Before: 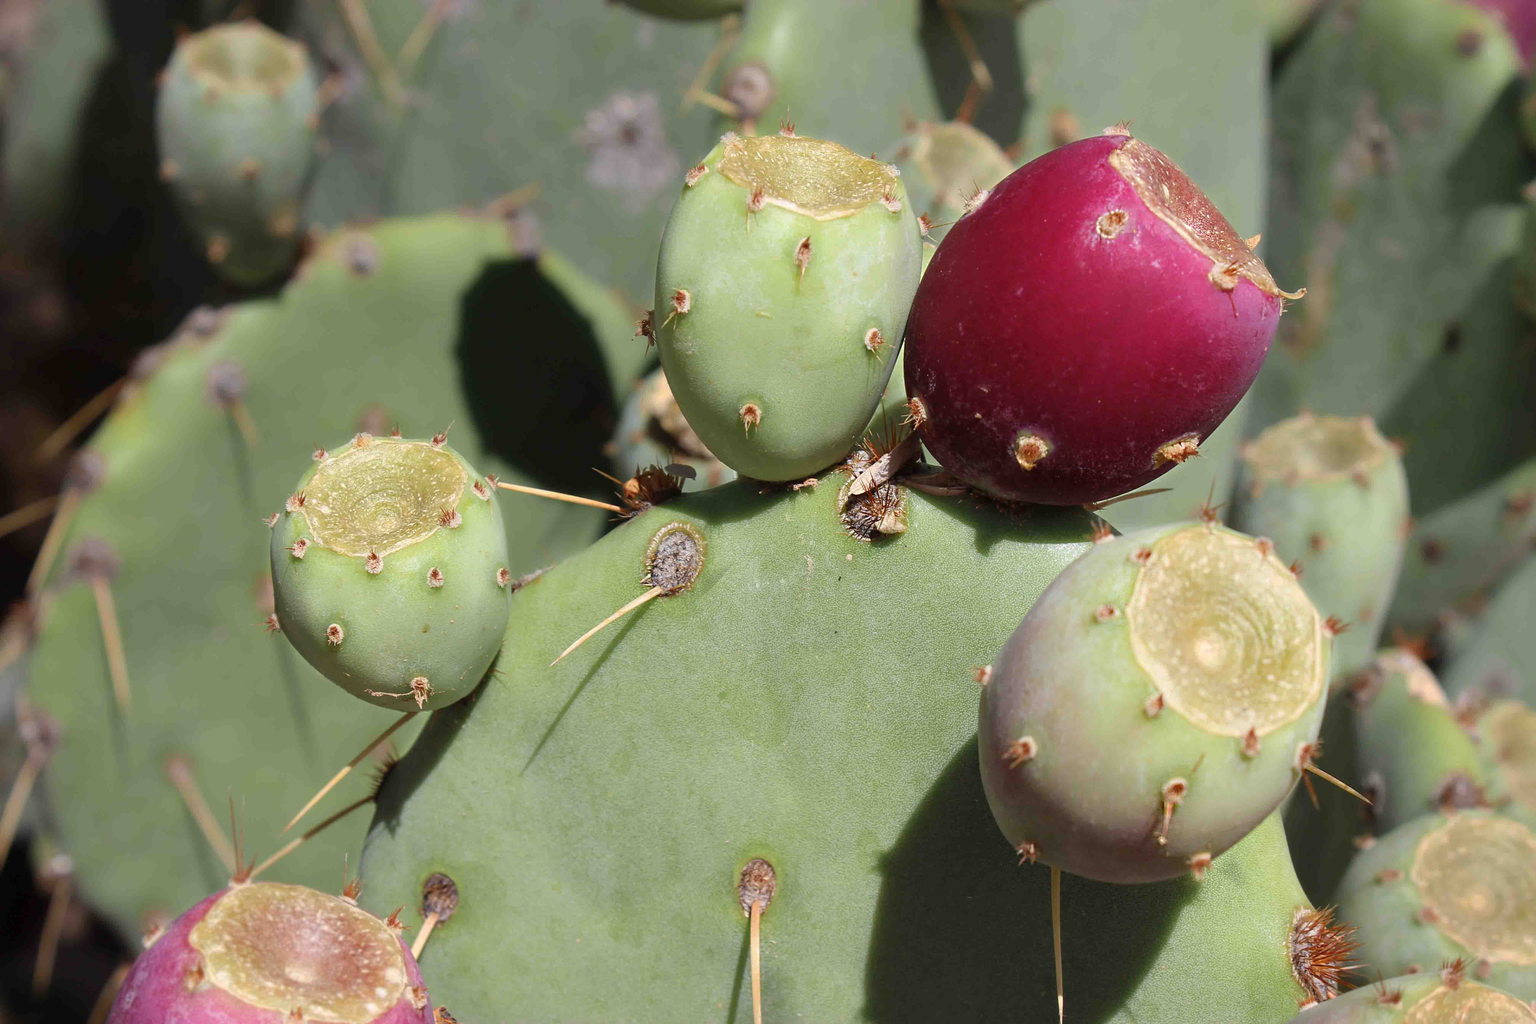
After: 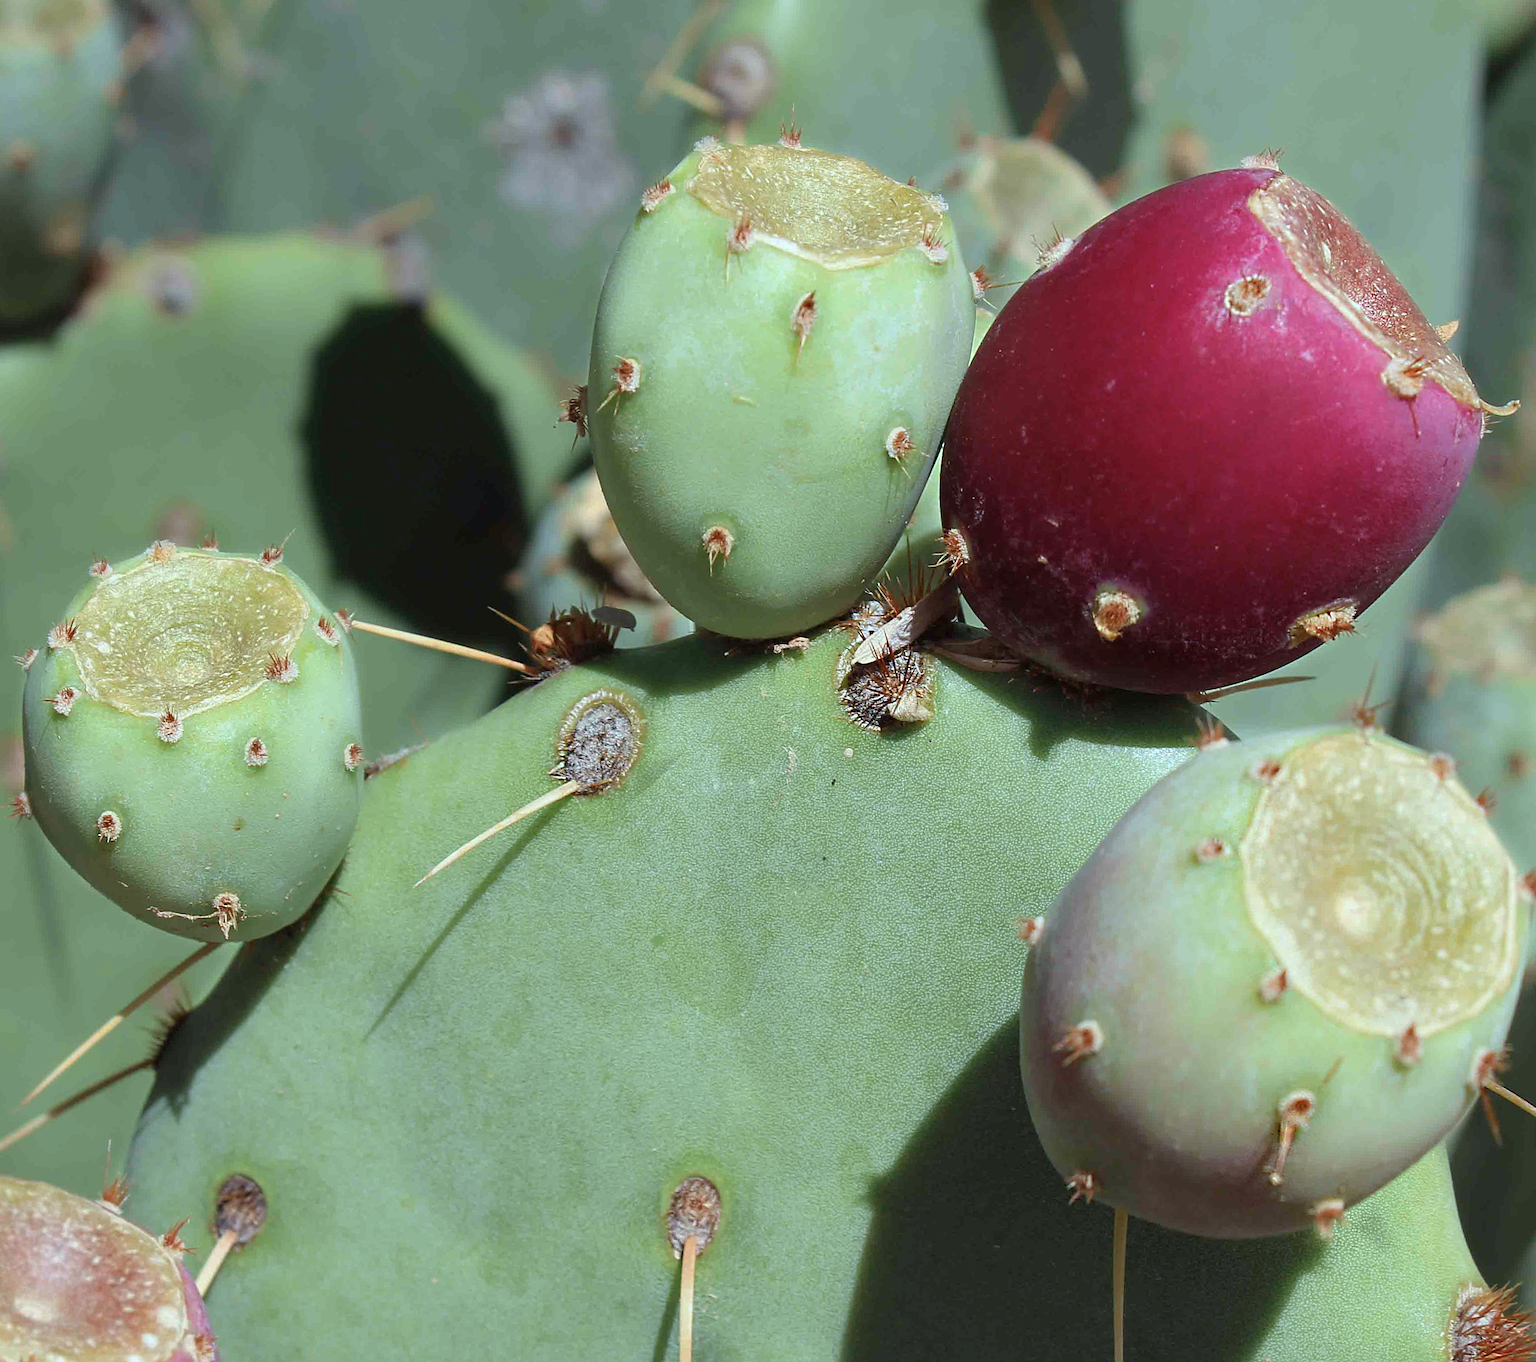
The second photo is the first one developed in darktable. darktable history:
crop and rotate: angle -2.83°, left 14.072%, top 0.038%, right 10.864%, bottom 0.076%
color correction: highlights a* -10.07, highlights b* -10.09
sharpen: on, module defaults
